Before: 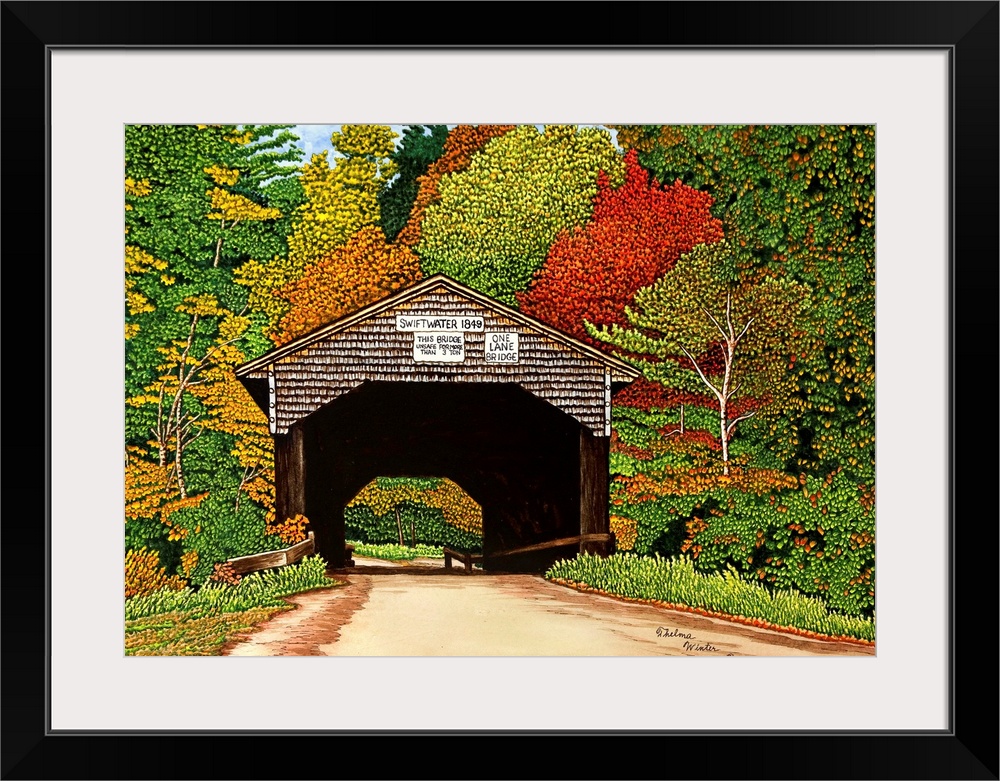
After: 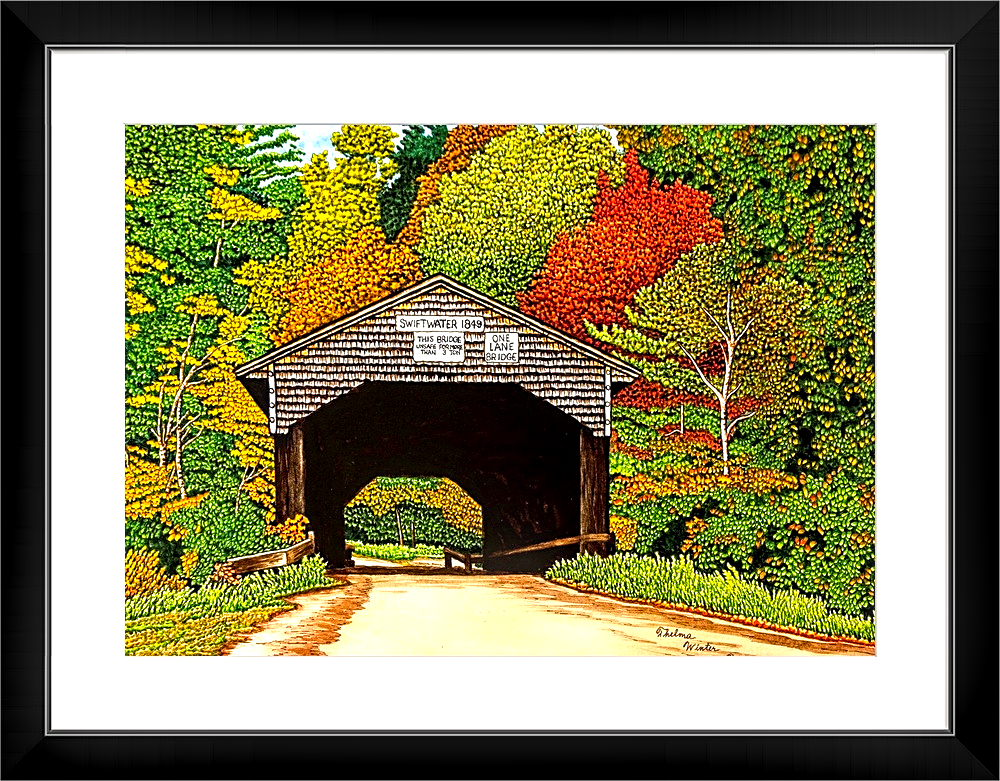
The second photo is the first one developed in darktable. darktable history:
local contrast: highlights 60%, shadows 61%, detail 160%
sharpen: amount 0.555
contrast brightness saturation: contrast 0.083, saturation 0.021
color balance rgb: perceptual saturation grading › global saturation 19.962%, global vibrance 20%
exposure: black level correction 0, exposure 0.696 EV, compensate highlight preservation false
